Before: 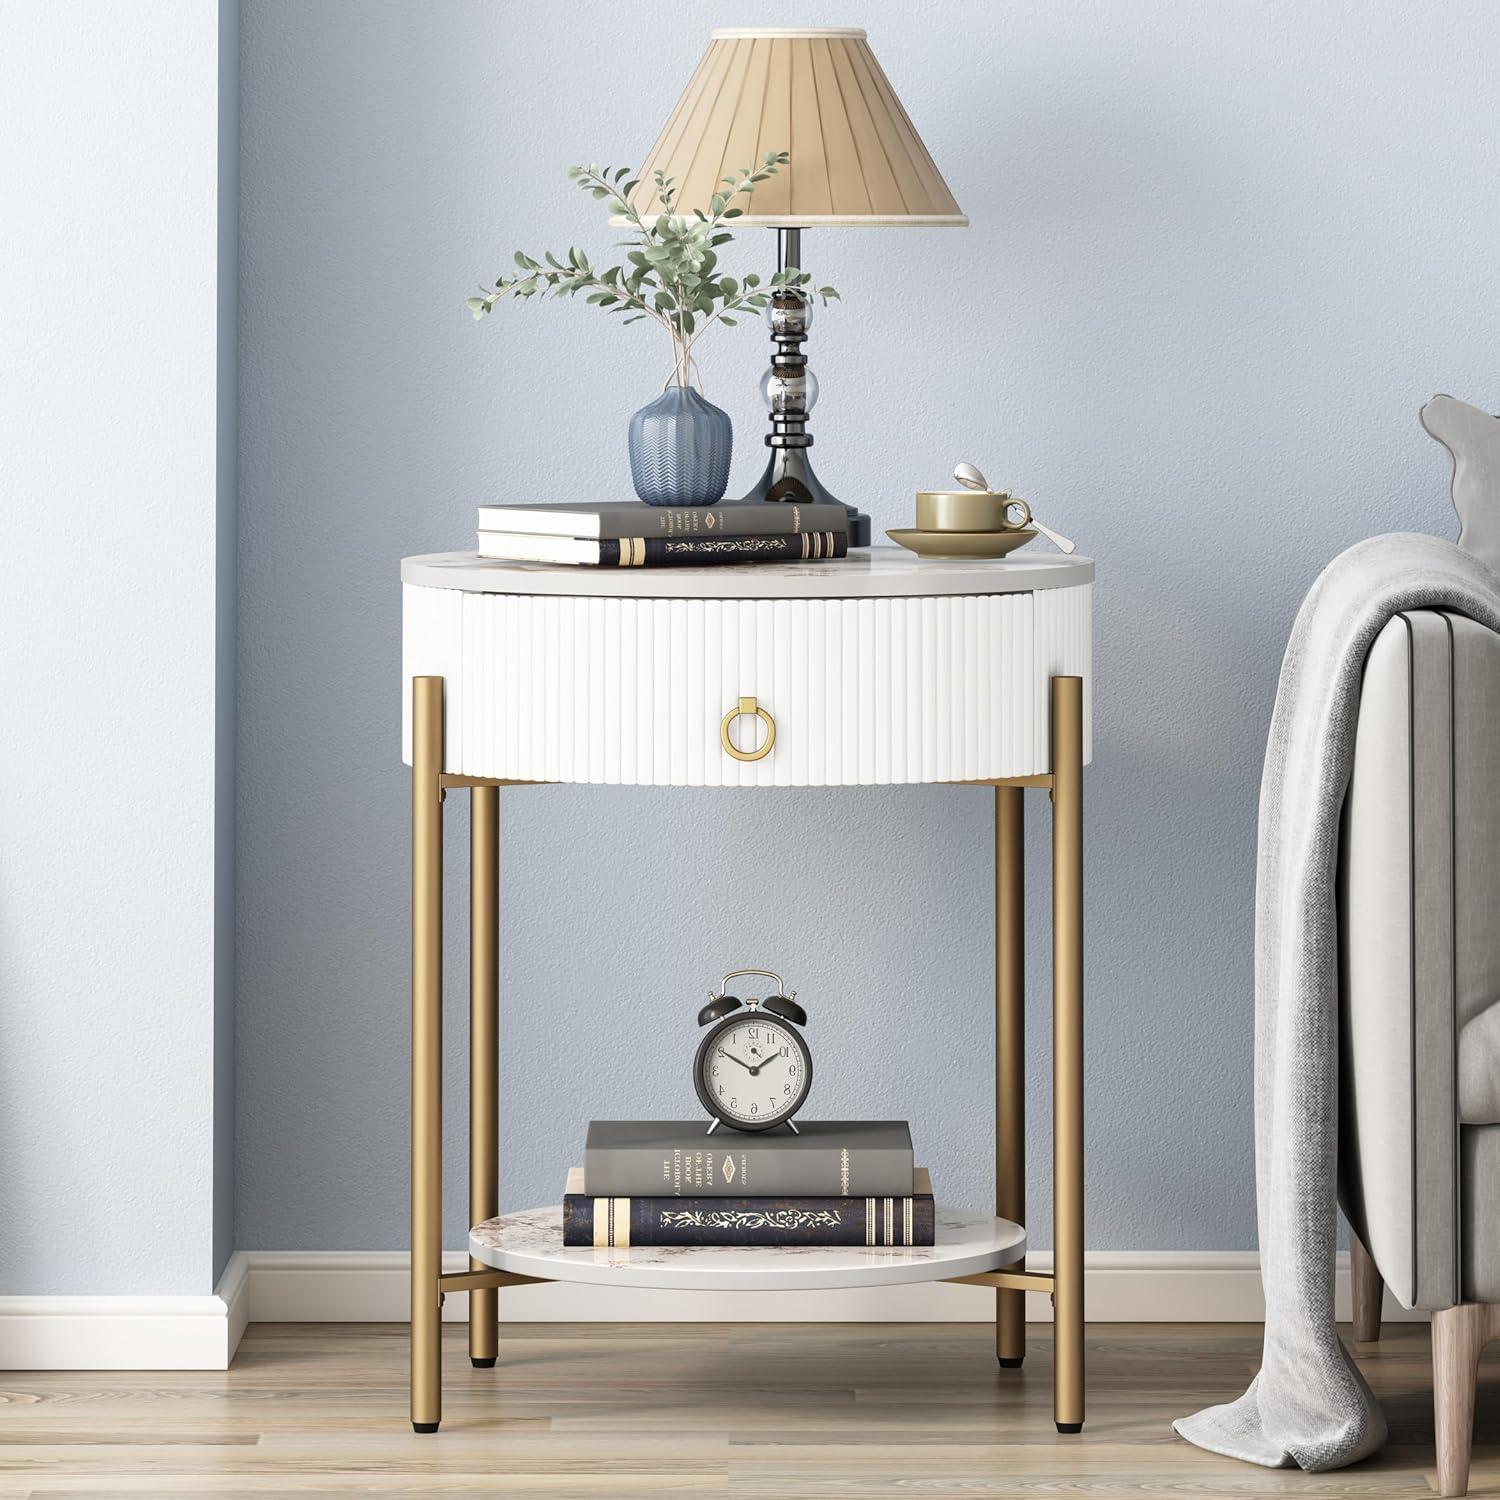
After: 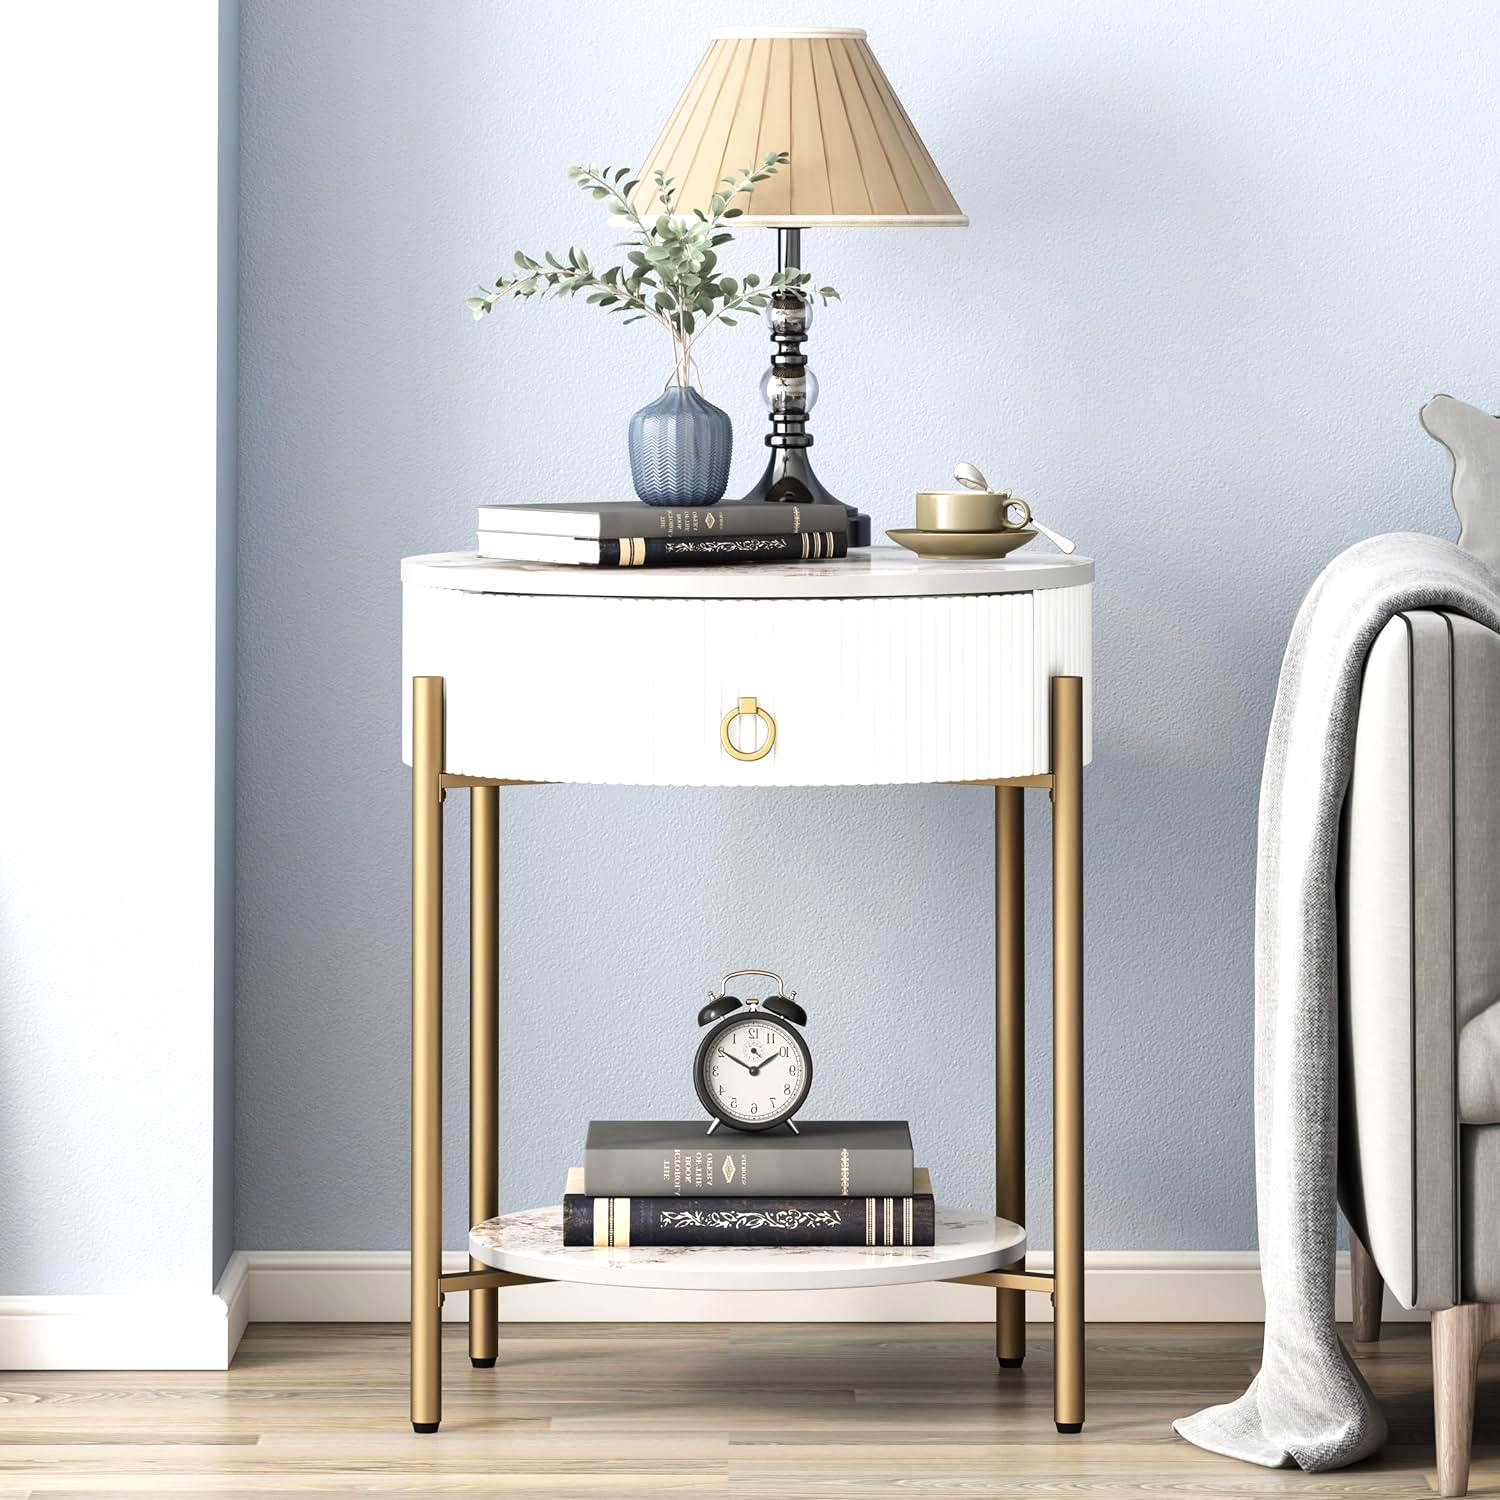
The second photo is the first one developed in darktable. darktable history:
tone equalizer: -8 EV -0.42 EV, -7 EV -0.361 EV, -6 EV -0.319 EV, -5 EV -0.26 EV, -3 EV 0.239 EV, -2 EV 0.359 EV, -1 EV 0.385 EV, +0 EV 0.434 EV, edges refinement/feathering 500, mask exposure compensation -1.57 EV, preserve details no
